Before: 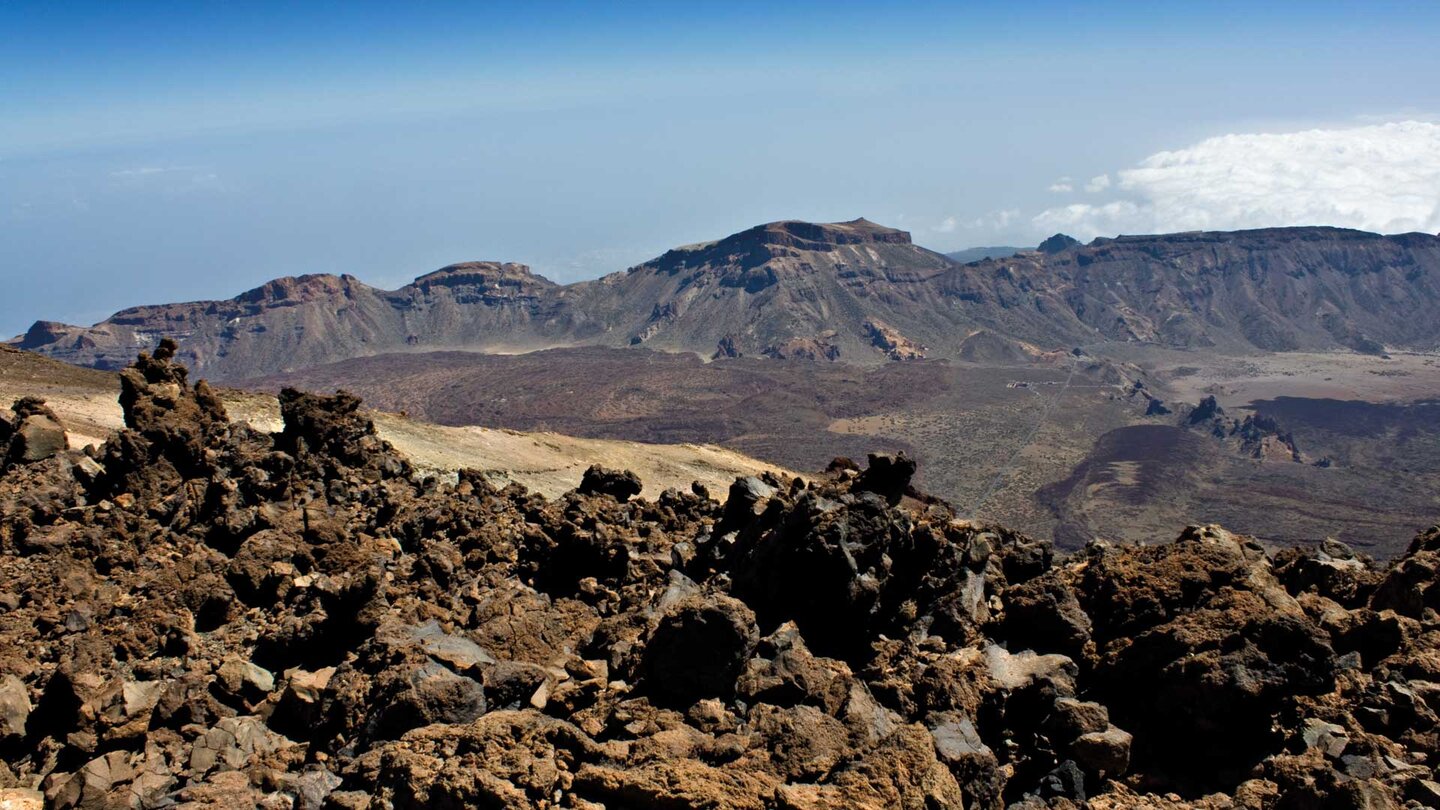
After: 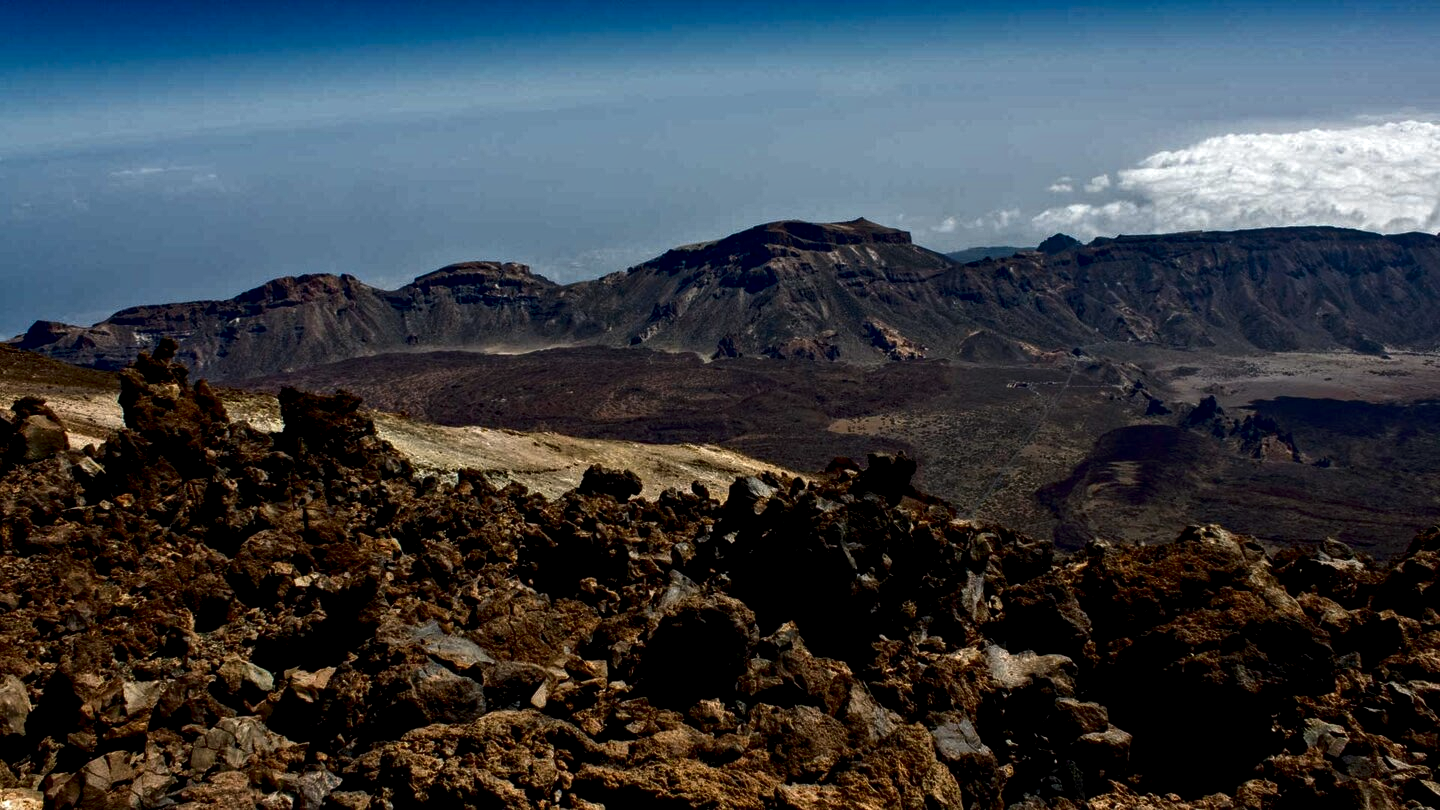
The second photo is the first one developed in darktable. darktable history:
exposure: black level correction 0.001, compensate highlight preservation false
contrast brightness saturation: brightness -0.516
local contrast: highlights 25%, detail 150%
